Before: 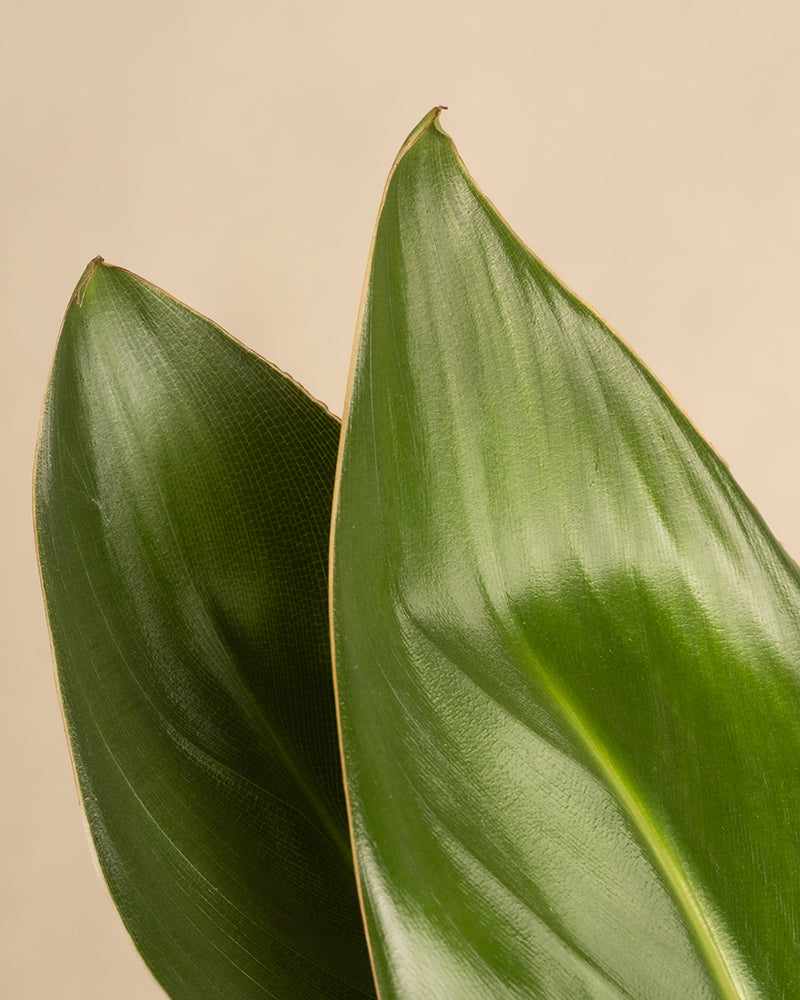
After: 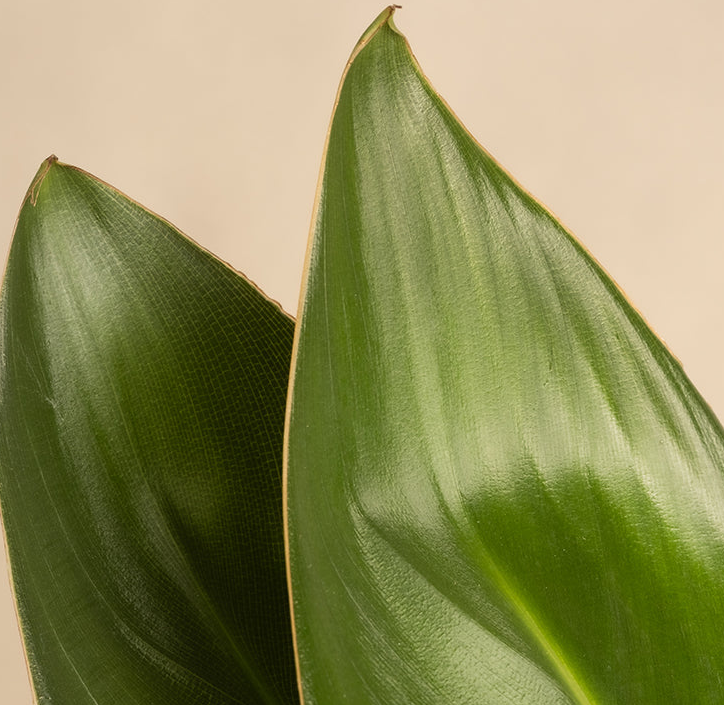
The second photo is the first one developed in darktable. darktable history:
crop: left 5.854%, top 10.175%, right 3.608%, bottom 19.28%
